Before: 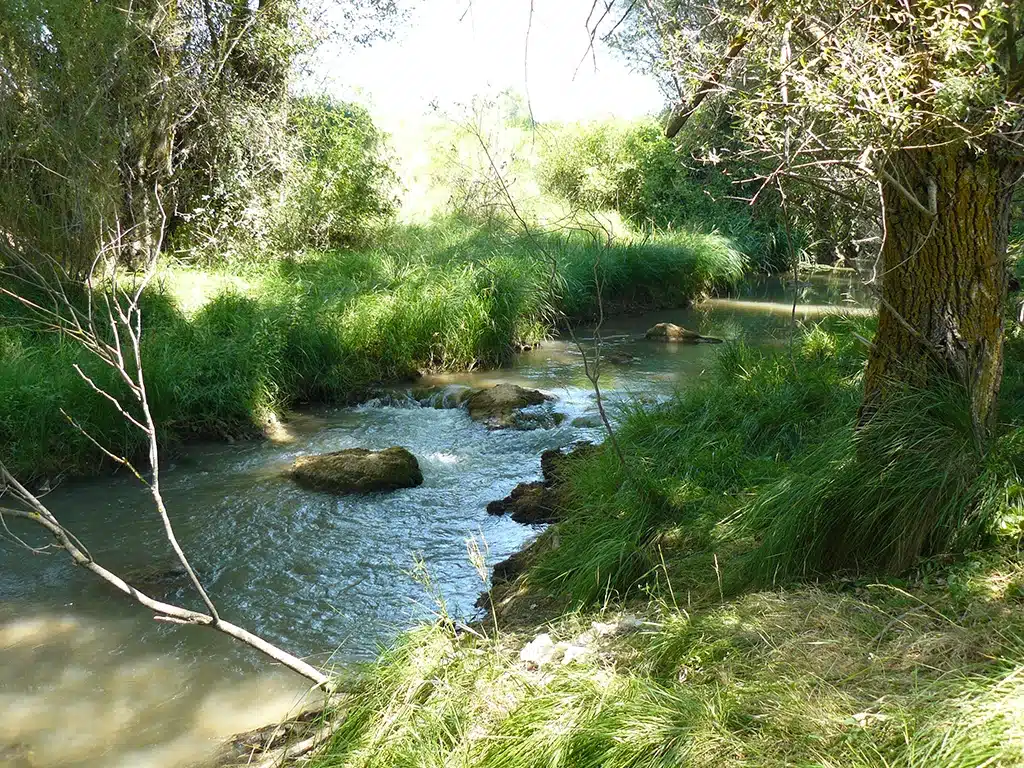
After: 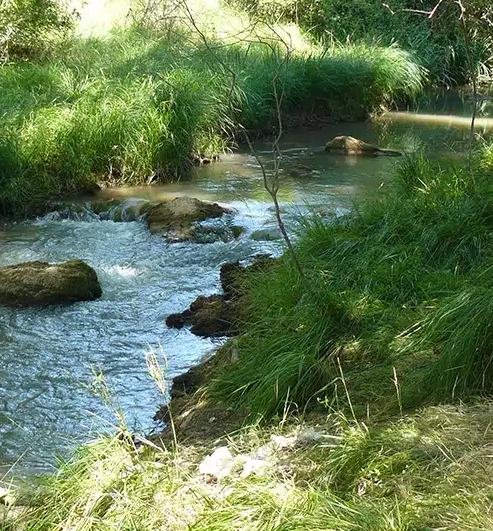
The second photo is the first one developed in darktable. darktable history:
crop: left 31.403%, top 24.372%, right 20.355%, bottom 6.4%
